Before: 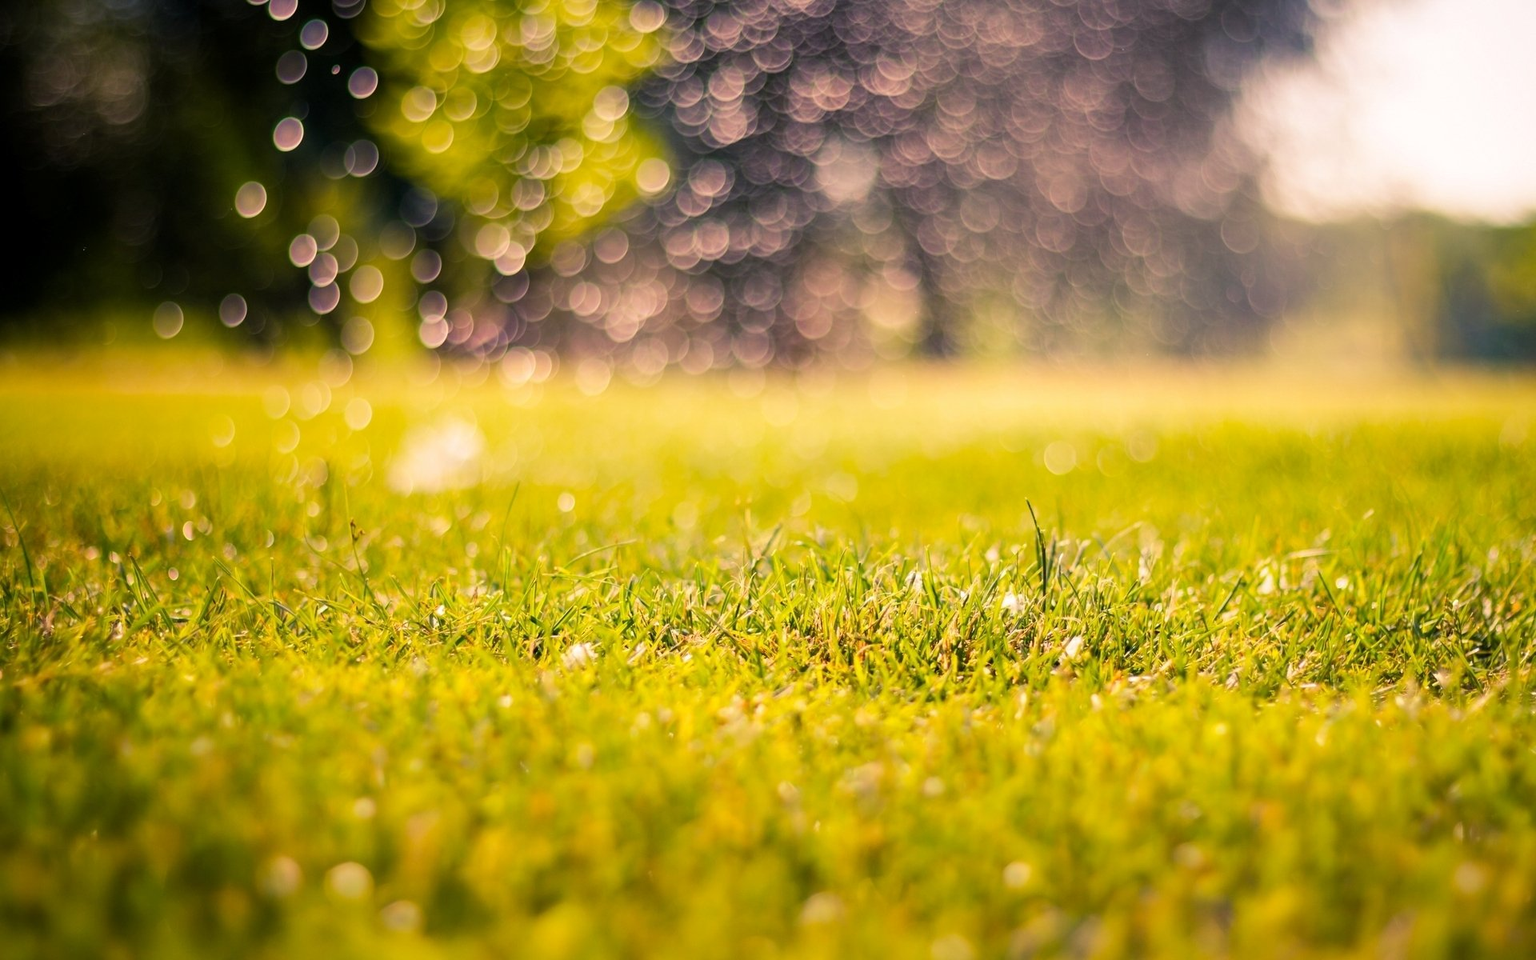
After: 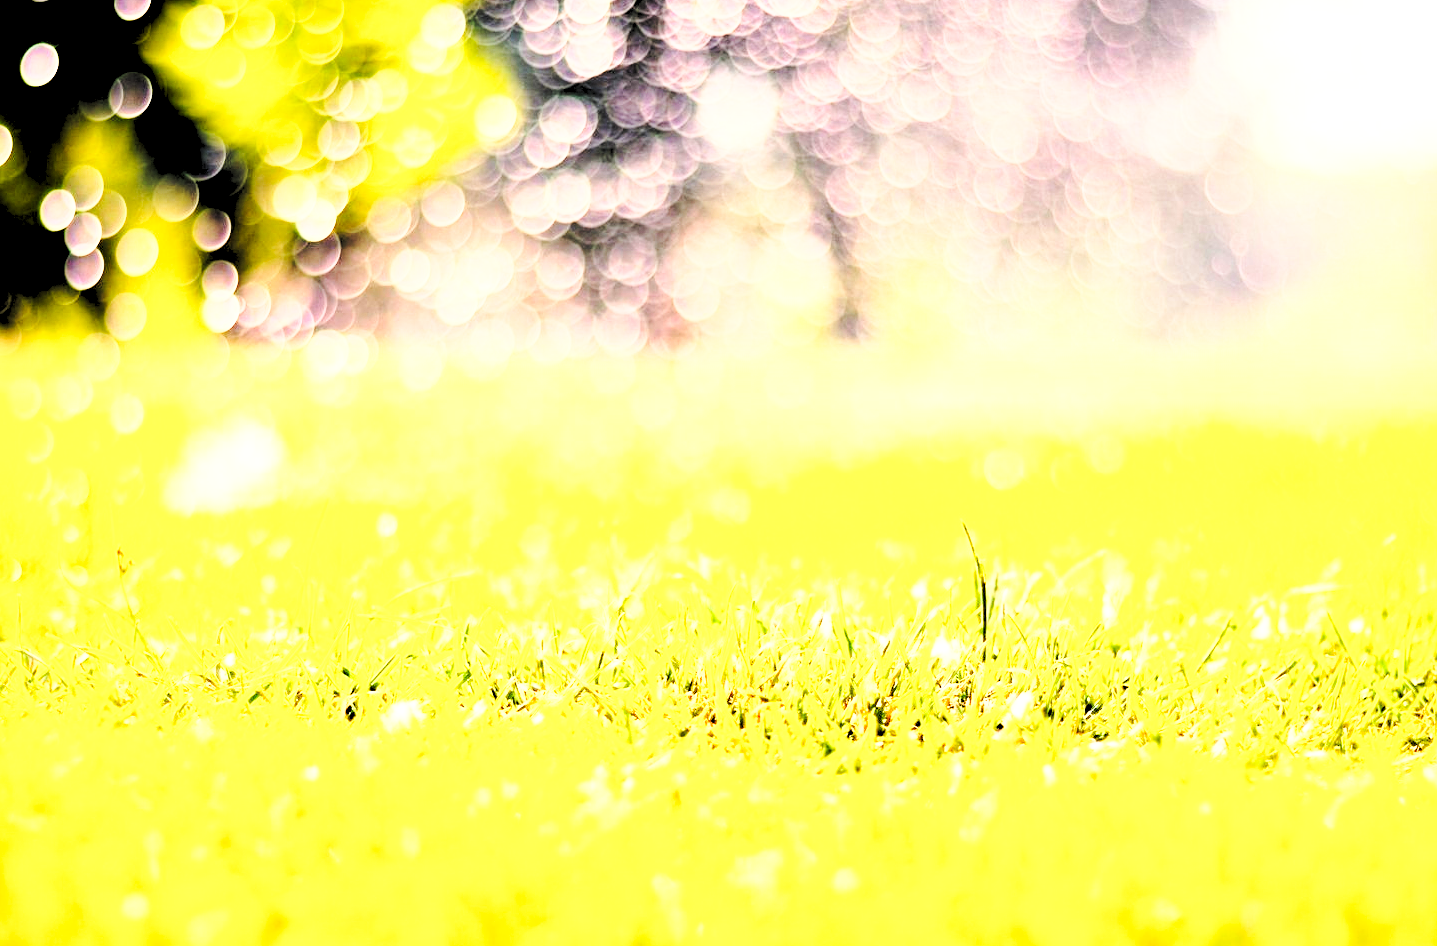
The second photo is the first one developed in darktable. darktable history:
rgb curve: curves: ch0 [(0, 0) (0.21, 0.15) (0.24, 0.21) (0.5, 0.75) (0.75, 0.96) (0.89, 0.99) (1, 1)]; ch1 [(0, 0.02) (0.21, 0.13) (0.25, 0.2) (0.5, 0.67) (0.75, 0.9) (0.89, 0.97) (1, 1)]; ch2 [(0, 0.02) (0.21, 0.13) (0.25, 0.2) (0.5, 0.67) (0.75, 0.9) (0.89, 0.97) (1, 1)], compensate middle gray true
base curve: curves: ch0 [(0, 0) (0.036, 0.037) (0.121, 0.228) (0.46, 0.76) (0.859, 0.983) (1, 1)], preserve colors none
crop: left 16.768%, top 8.653%, right 8.362%, bottom 12.485%
levels: levels [0.093, 0.434, 0.988]
